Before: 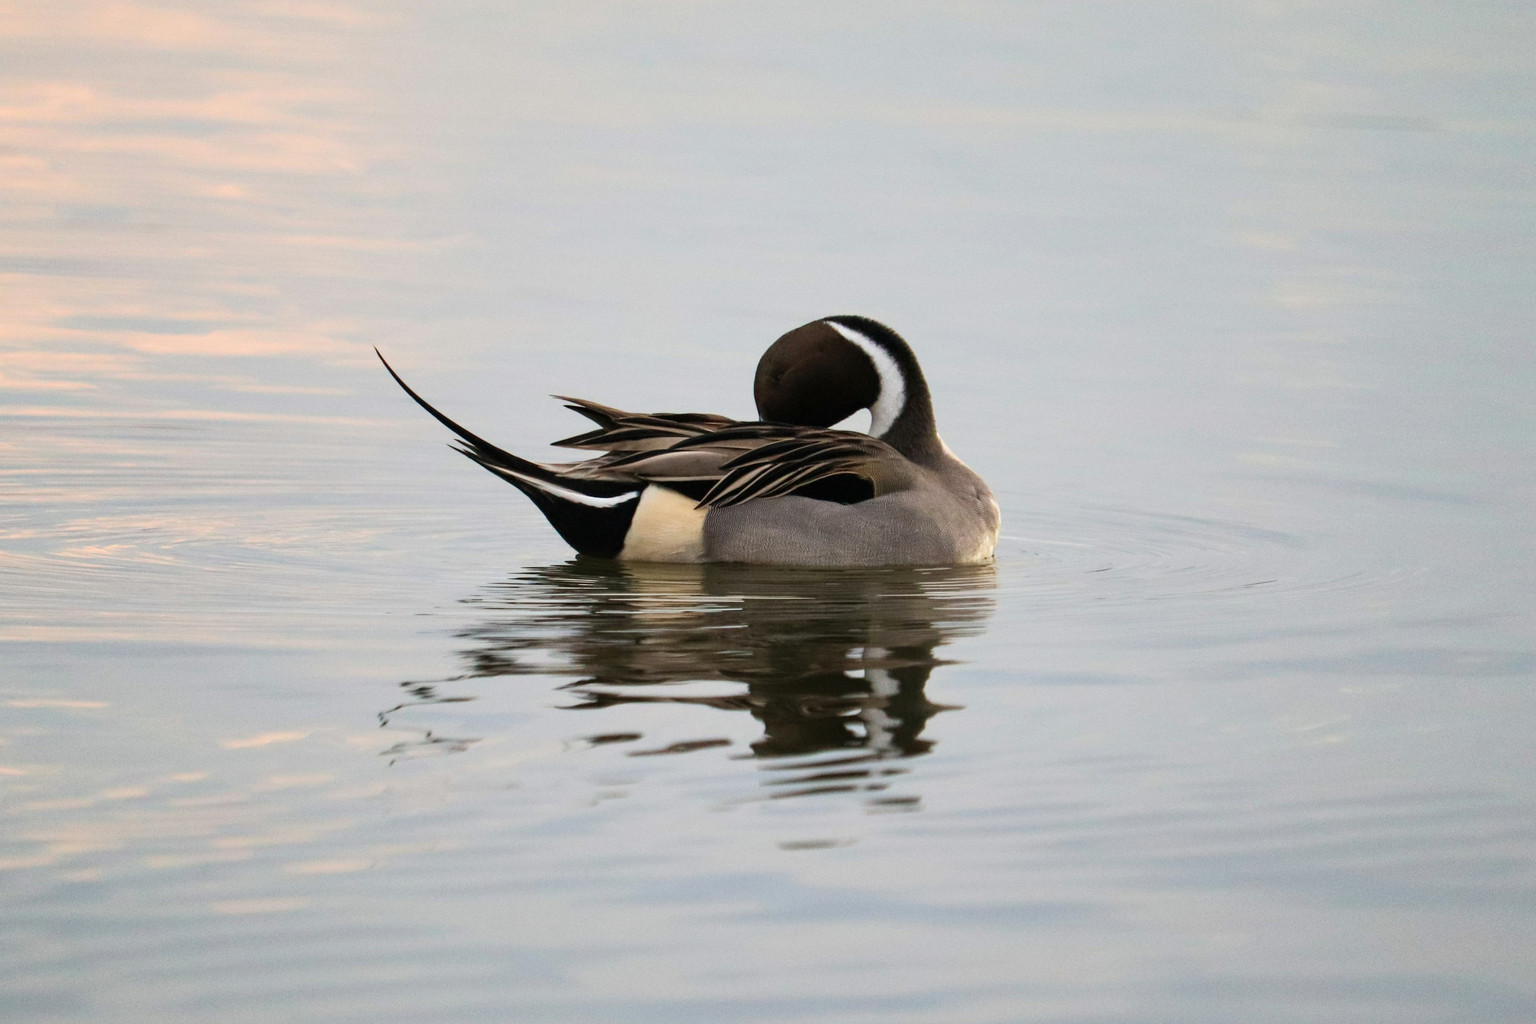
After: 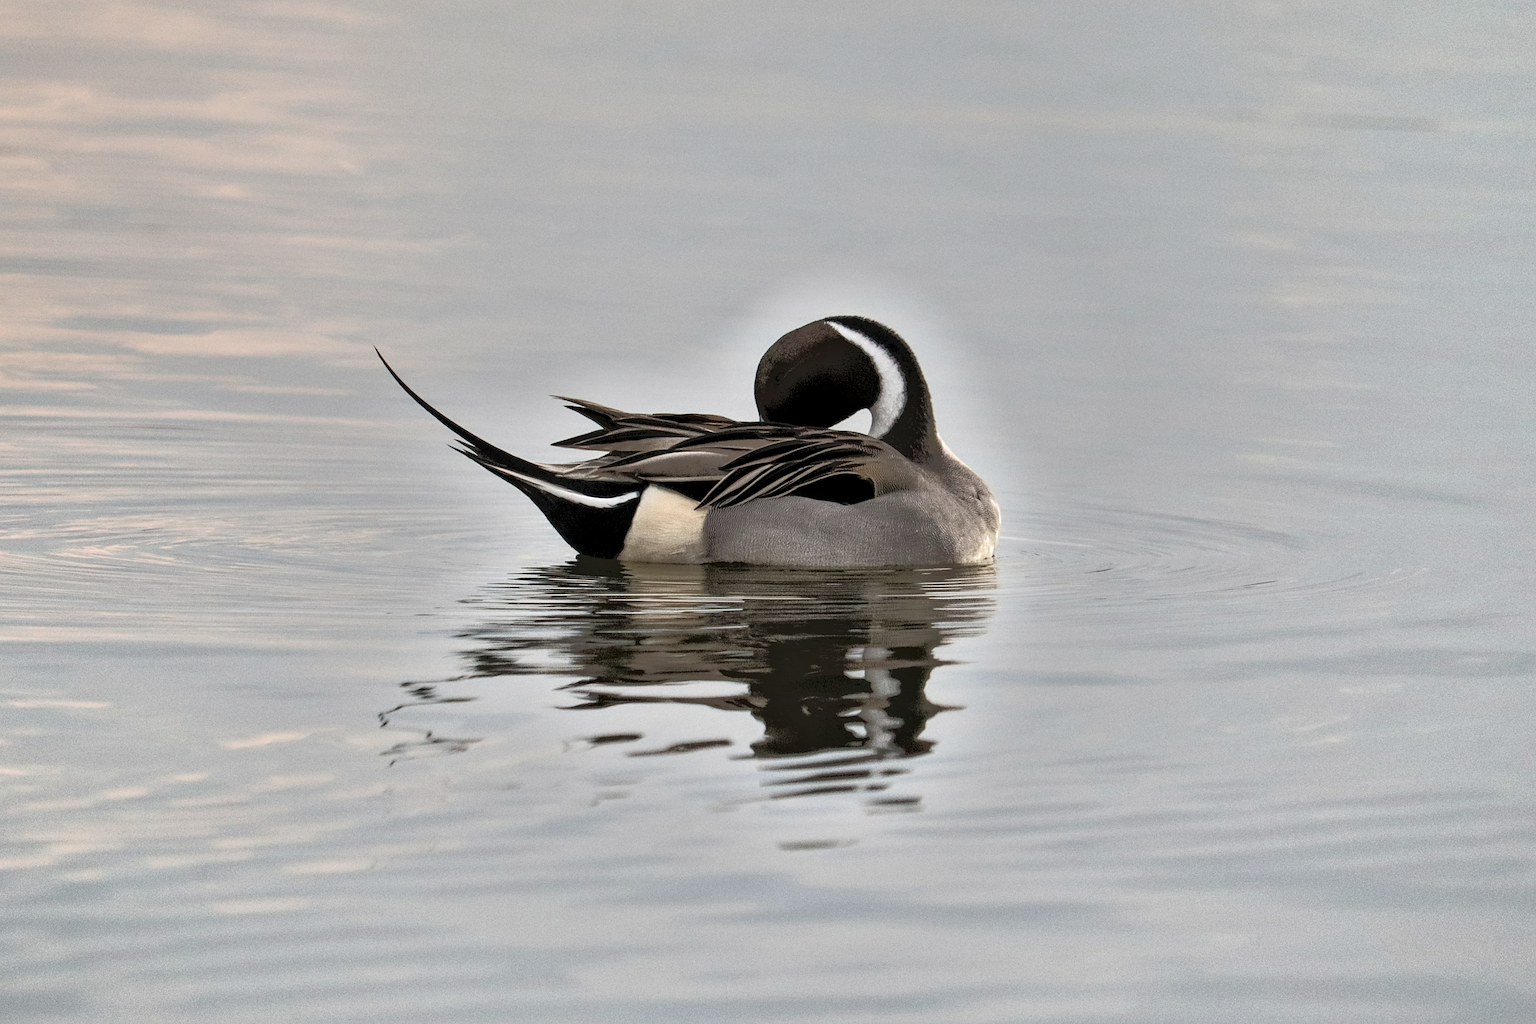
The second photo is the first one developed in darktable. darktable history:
sharpen: on, module defaults
local contrast: highlights 95%, shadows 88%, detail 160%, midtone range 0.2
tone equalizer: -7 EV -0.613 EV, -6 EV 0.97 EV, -5 EV -0.439 EV, -4 EV 0.452 EV, -3 EV 0.424 EV, -2 EV 0.146 EV, -1 EV -0.131 EV, +0 EV -0.396 EV
contrast brightness saturation: contrast 0.104, saturation -0.368
